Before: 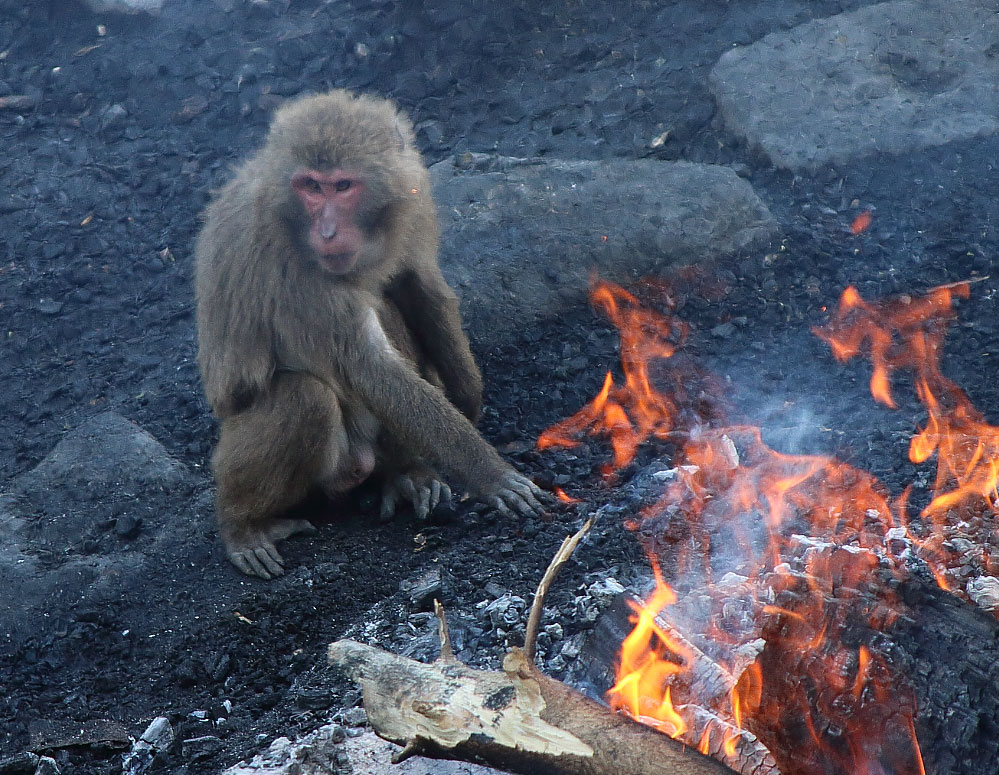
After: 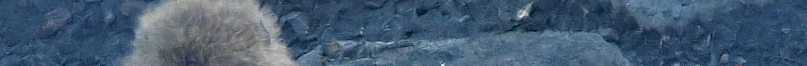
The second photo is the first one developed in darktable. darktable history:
white balance: red 0.978, blue 0.999
haze removal: compatibility mode true, adaptive false
crop and rotate: left 9.644%, top 9.491%, right 6.021%, bottom 80.509%
rotate and perspective: rotation -5°, crop left 0.05, crop right 0.952, crop top 0.11, crop bottom 0.89
